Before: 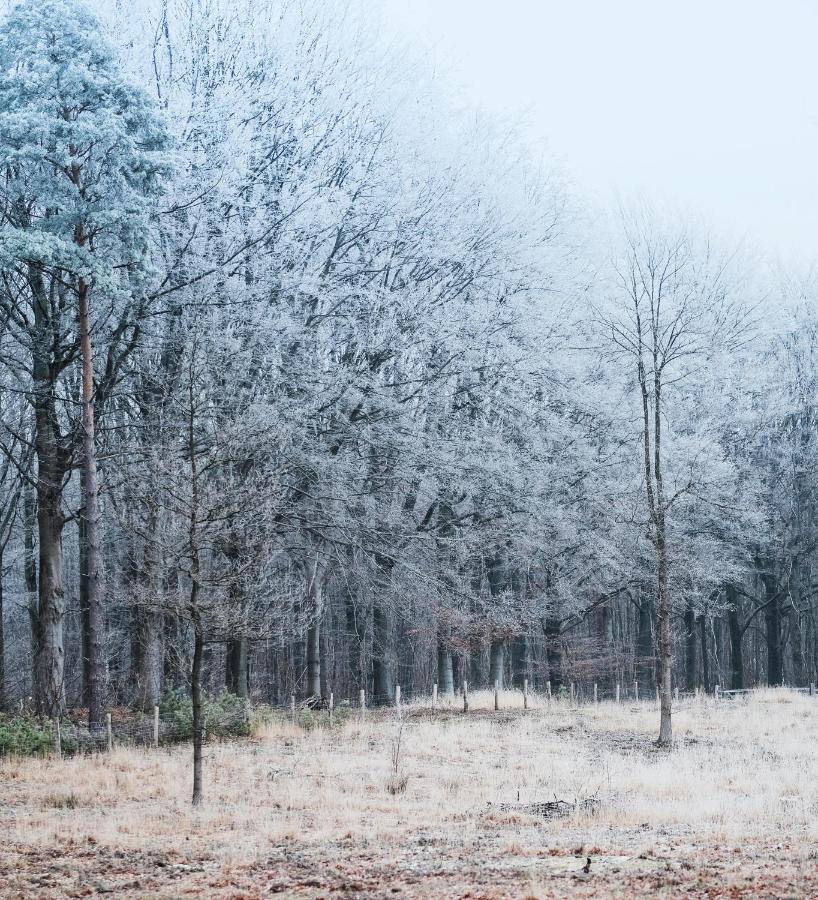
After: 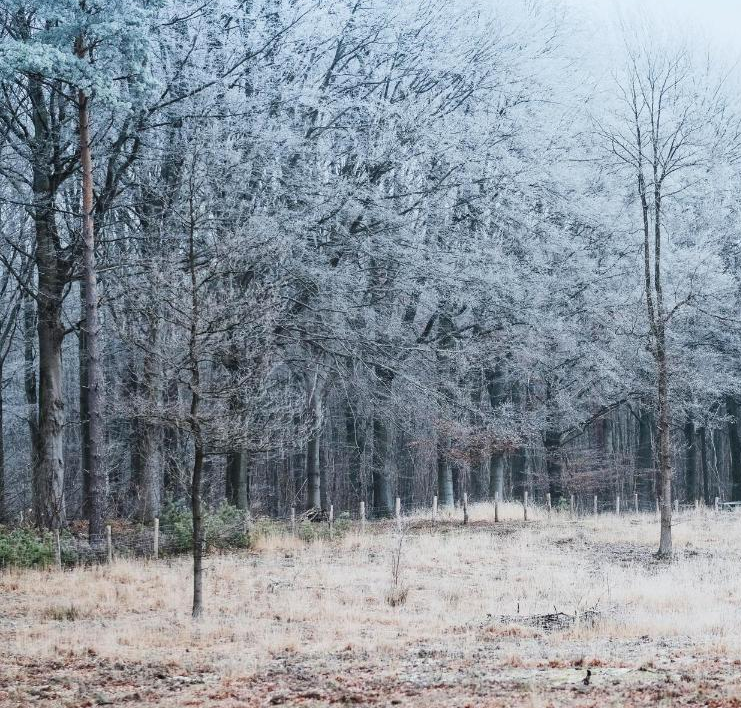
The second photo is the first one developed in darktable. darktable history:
contrast brightness saturation: contrast -0.019, brightness -0.008, saturation 0.038
crop: top 20.921%, right 9.387%, bottom 0.34%
